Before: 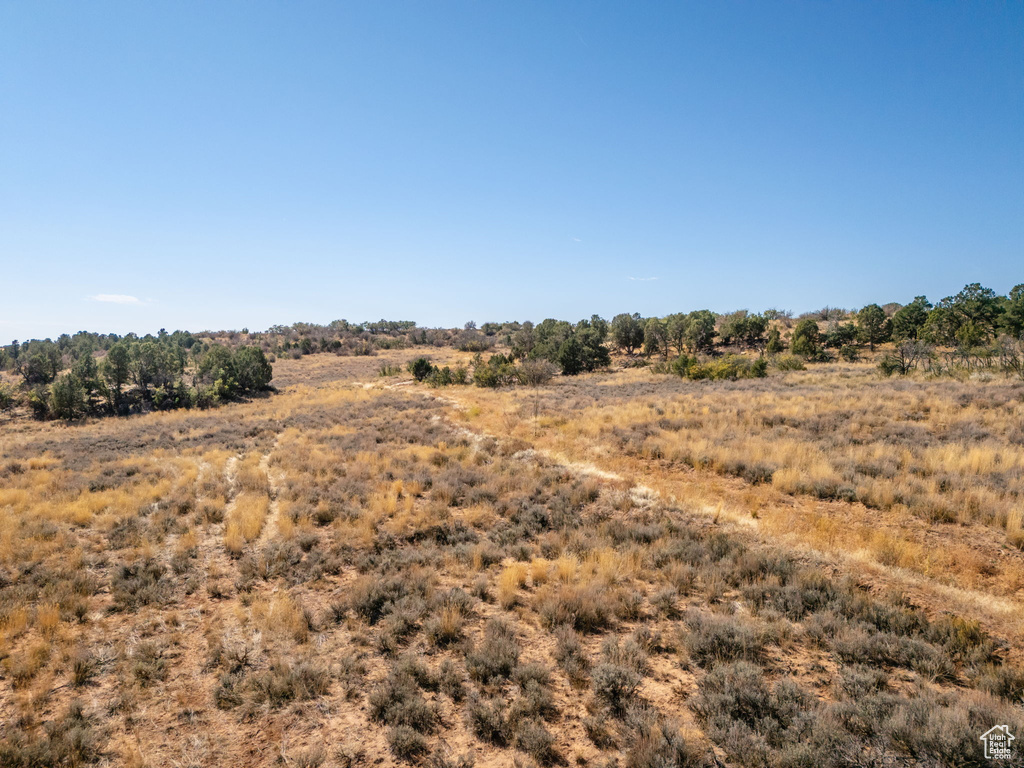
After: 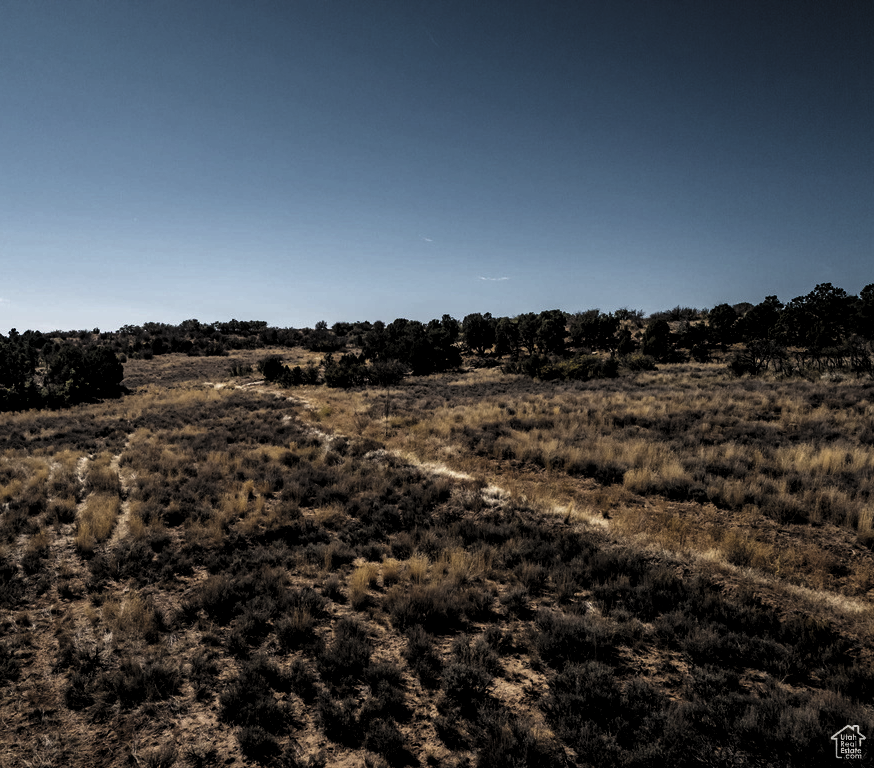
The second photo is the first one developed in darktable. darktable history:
crop and rotate: left 14.584%
white balance: red 1, blue 1
levels: mode automatic, black 8.58%, gray 59.42%, levels [0, 0.445, 1]
exposure: black level correction -0.028, compensate highlight preservation false
